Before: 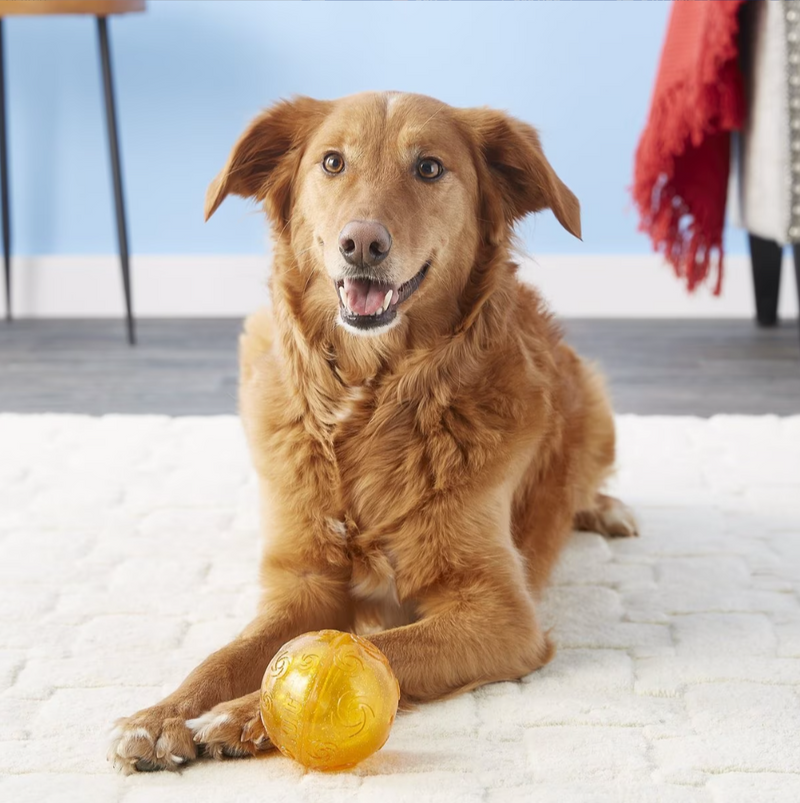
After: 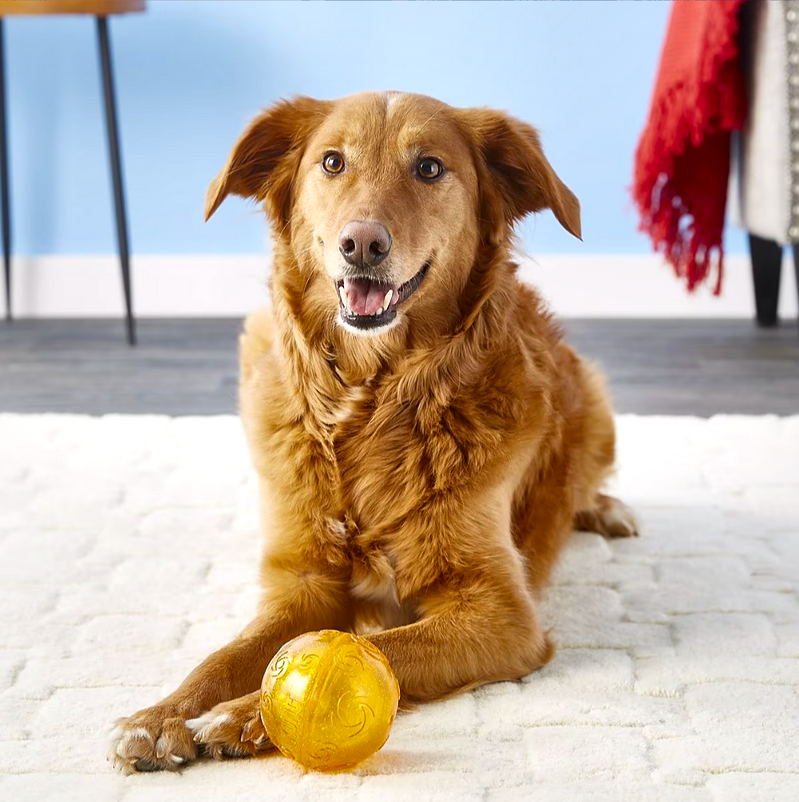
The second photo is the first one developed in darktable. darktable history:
sharpen: radius 1.039
color balance rgb: perceptual saturation grading › global saturation 29.367%
local contrast: mode bilateral grid, contrast 25, coarseness 60, detail 151%, midtone range 0.2
